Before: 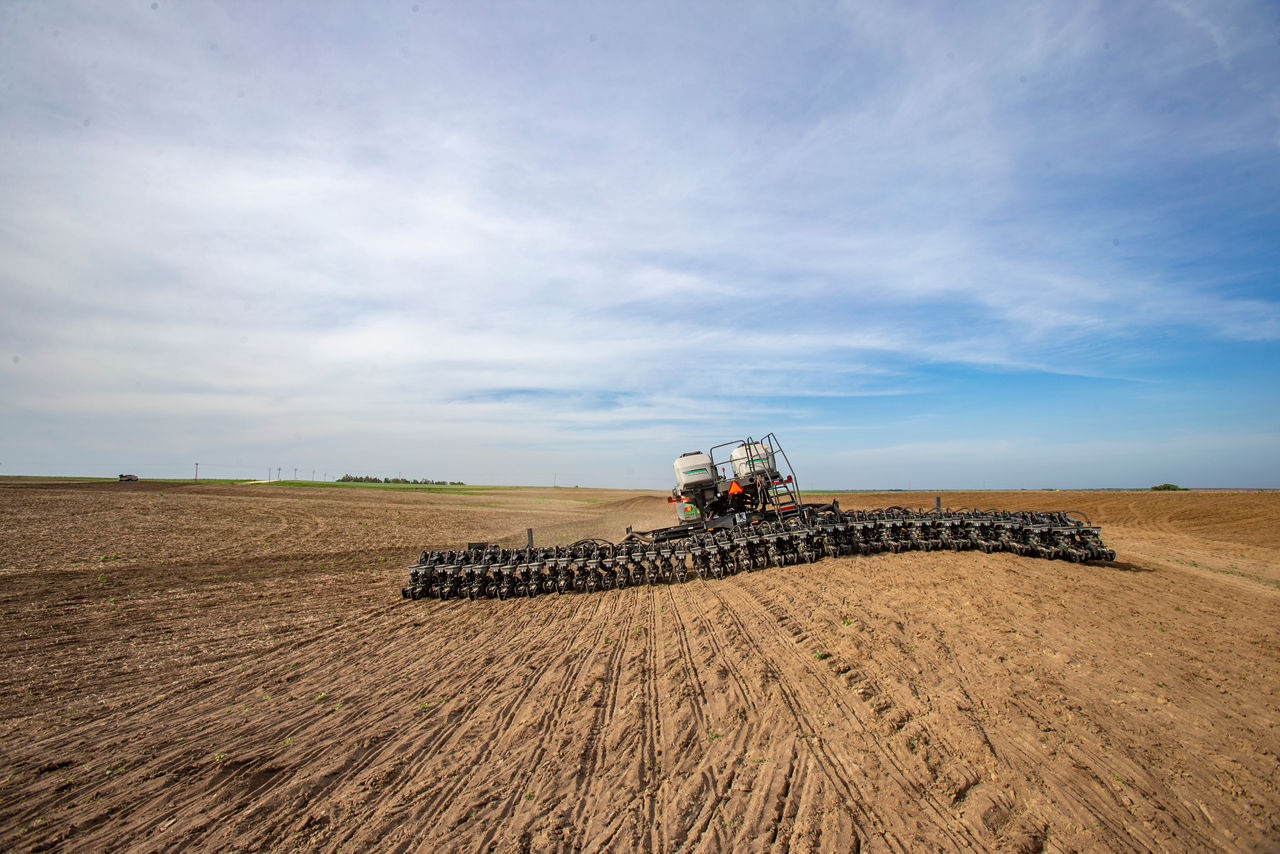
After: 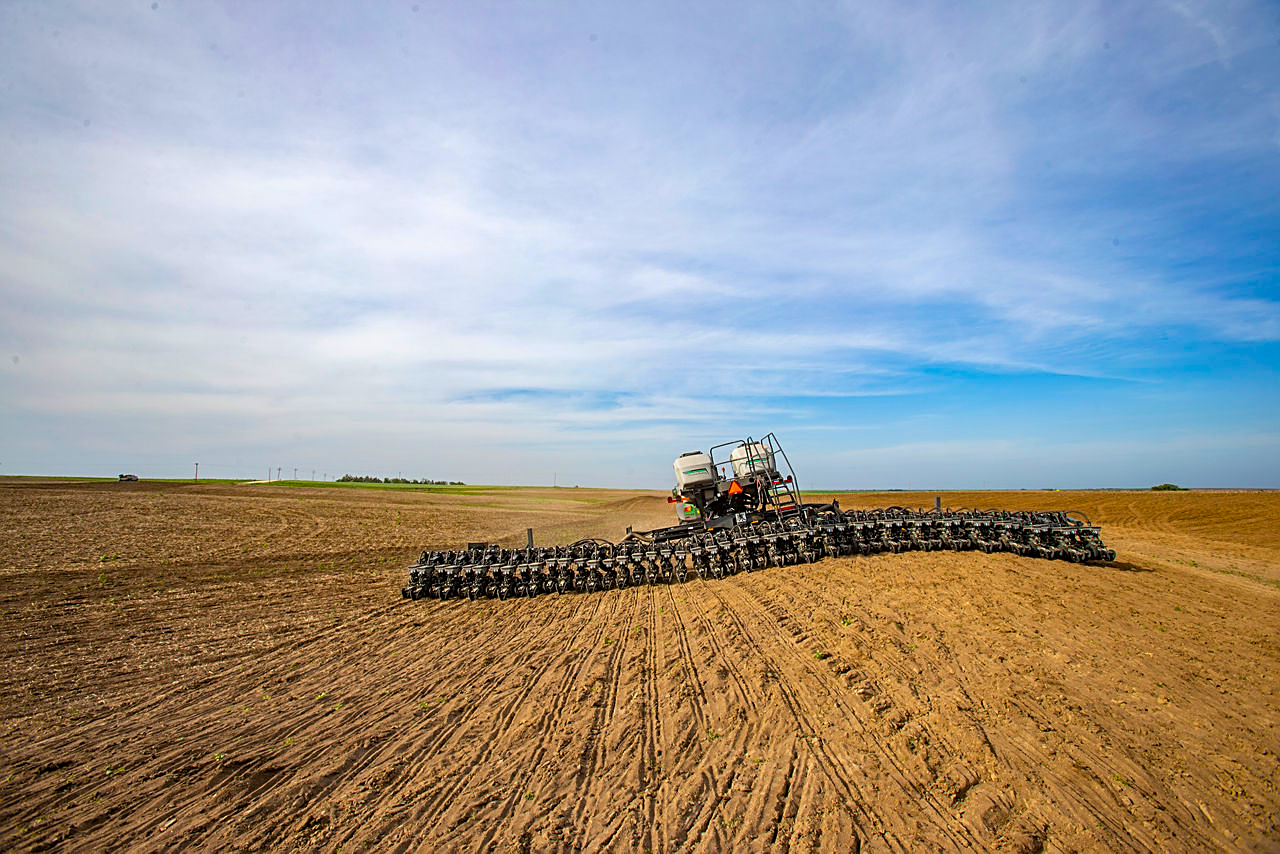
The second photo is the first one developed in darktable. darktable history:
color balance rgb: shadows lift › chroma 0.846%, shadows lift › hue 111.25°, perceptual saturation grading › global saturation 25.523%, global vibrance 20.377%
sharpen: on, module defaults
